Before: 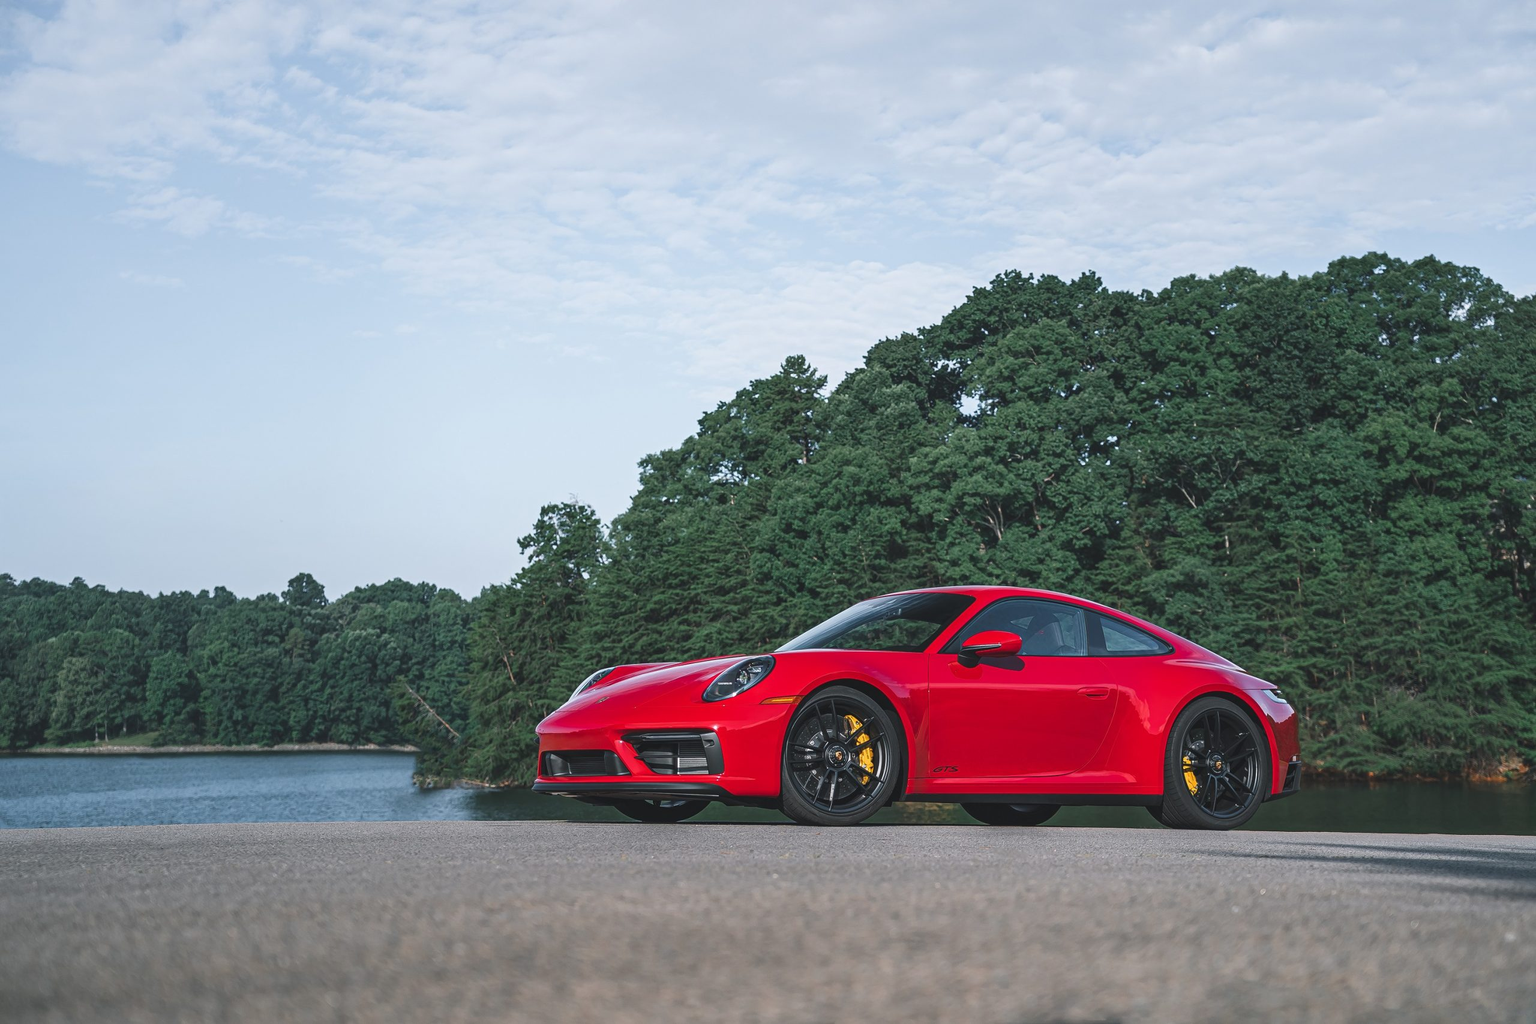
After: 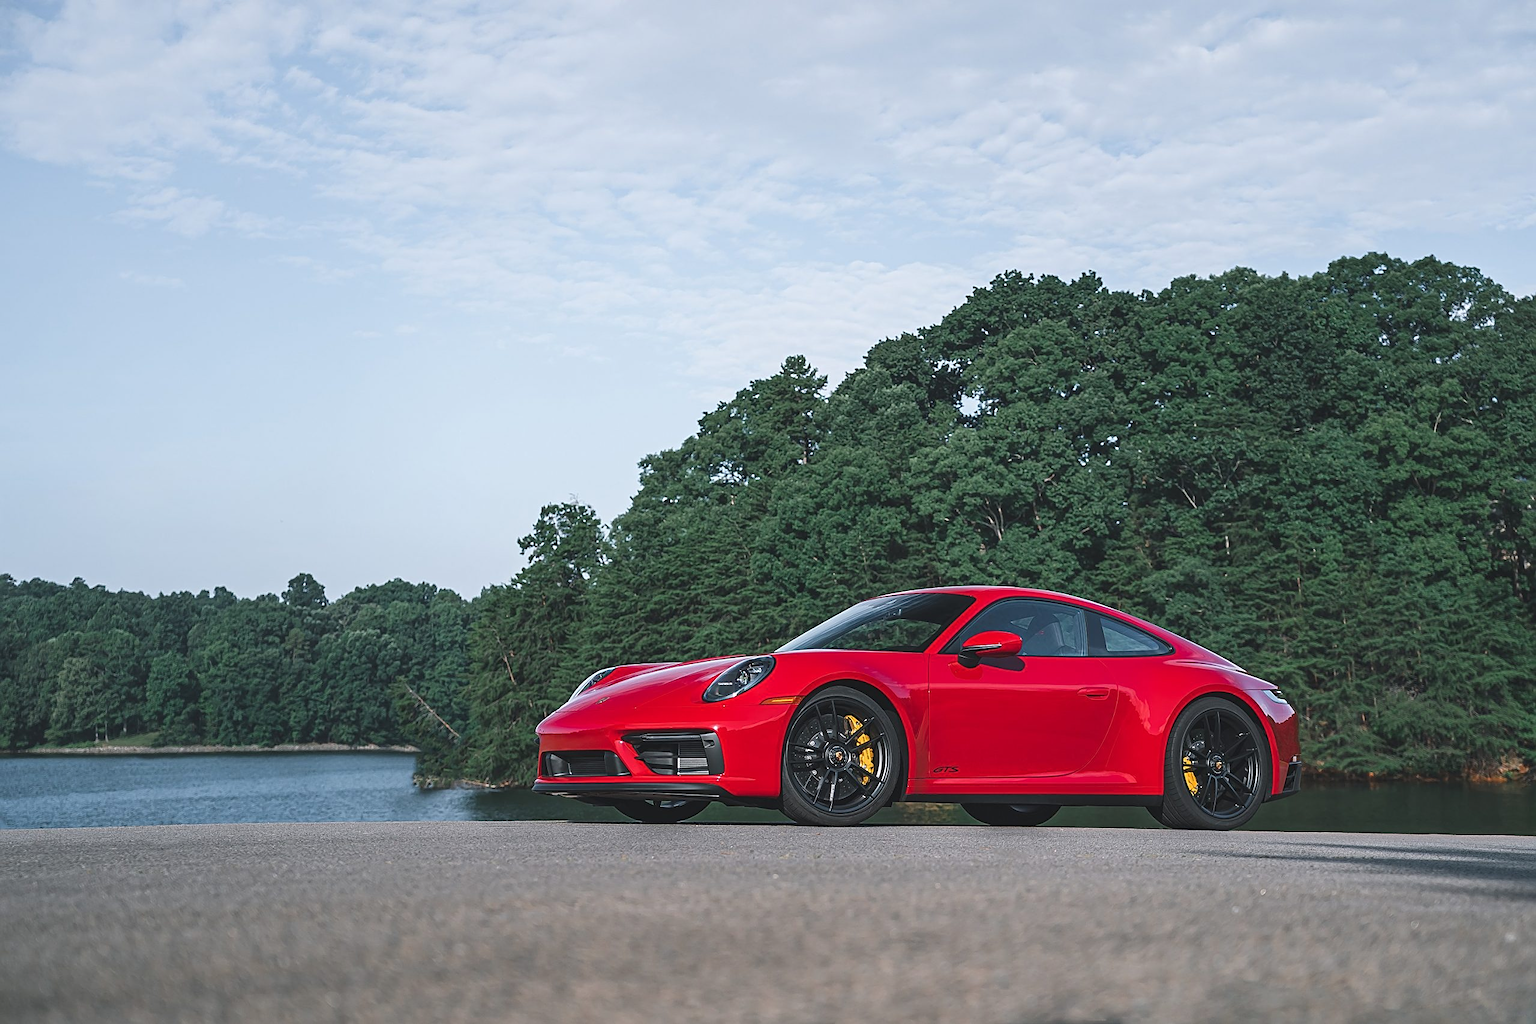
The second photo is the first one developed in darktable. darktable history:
sharpen: on, module defaults
color correction: highlights a* 0.042, highlights b* -0.59
